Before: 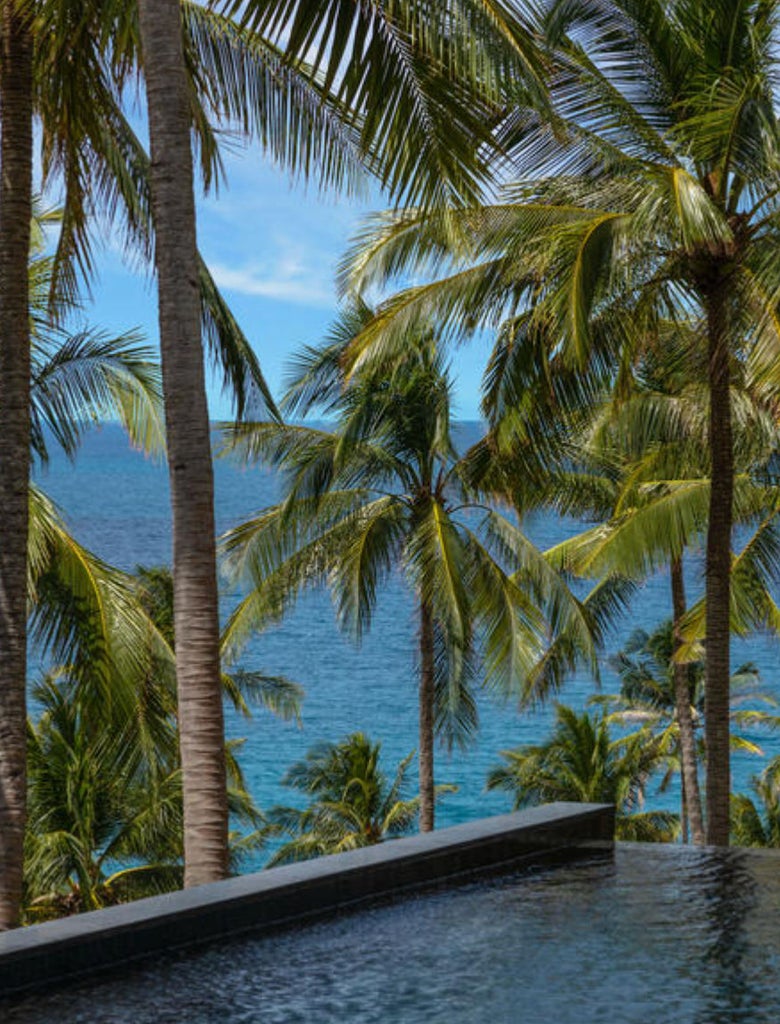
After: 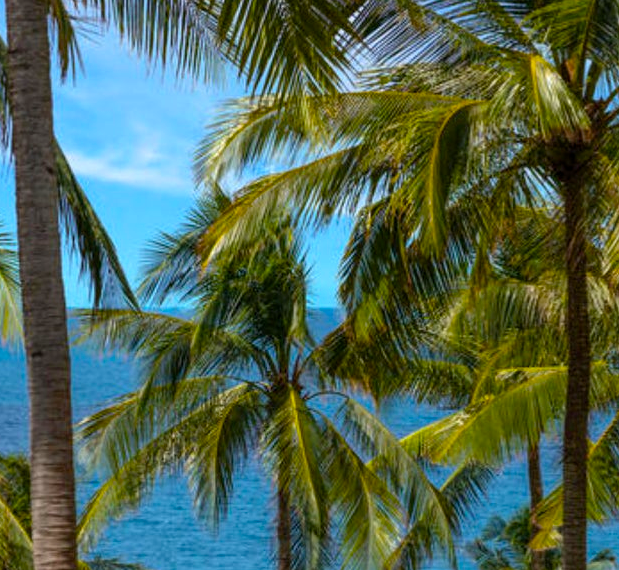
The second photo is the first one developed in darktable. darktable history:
exposure: black level correction 0.001, exposure 0.14 EV, compensate highlight preservation false
color balance rgb: perceptual saturation grading › global saturation 25%, global vibrance 20%
crop: left 18.38%, top 11.092%, right 2.134%, bottom 33.217%
